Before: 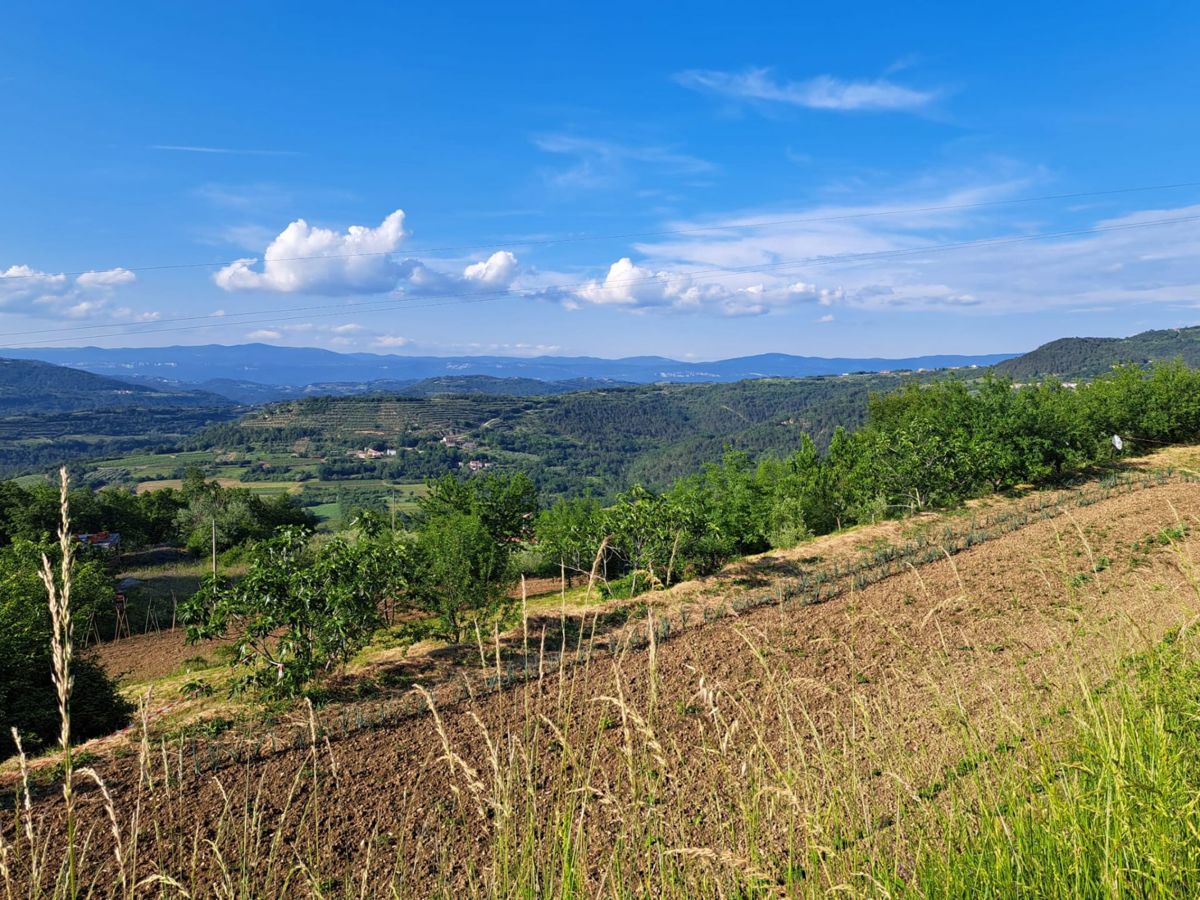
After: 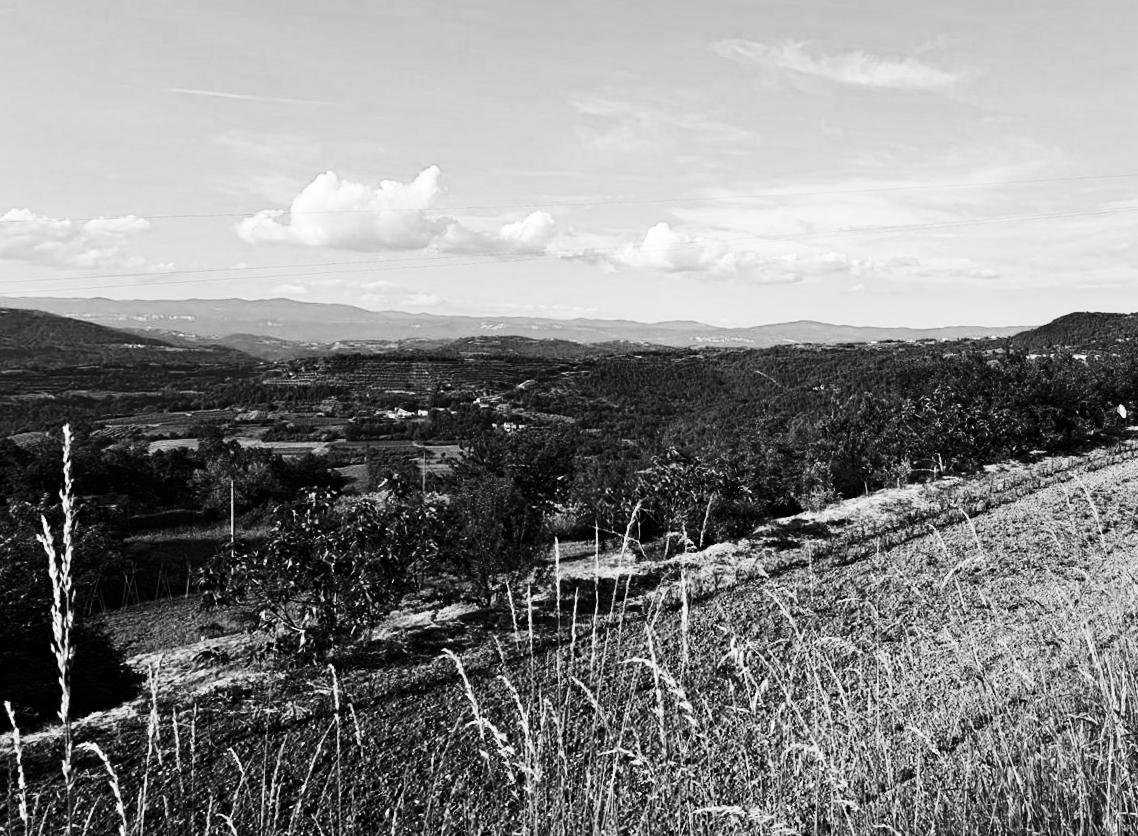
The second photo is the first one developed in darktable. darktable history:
haze removal: compatibility mode true, adaptive false
crop: right 4.126%, bottom 0.031%
color calibration: output gray [0.22, 0.42, 0.37, 0], gray › normalize channels true, illuminant same as pipeline (D50), adaptation XYZ, x 0.346, y 0.359, gamut compression 0
contrast brightness saturation: contrast 0.5, saturation -0.1
rotate and perspective: rotation 0.679°, lens shift (horizontal) 0.136, crop left 0.009, crop right 0.991, crop top 0.078, crop bottom 0.95
